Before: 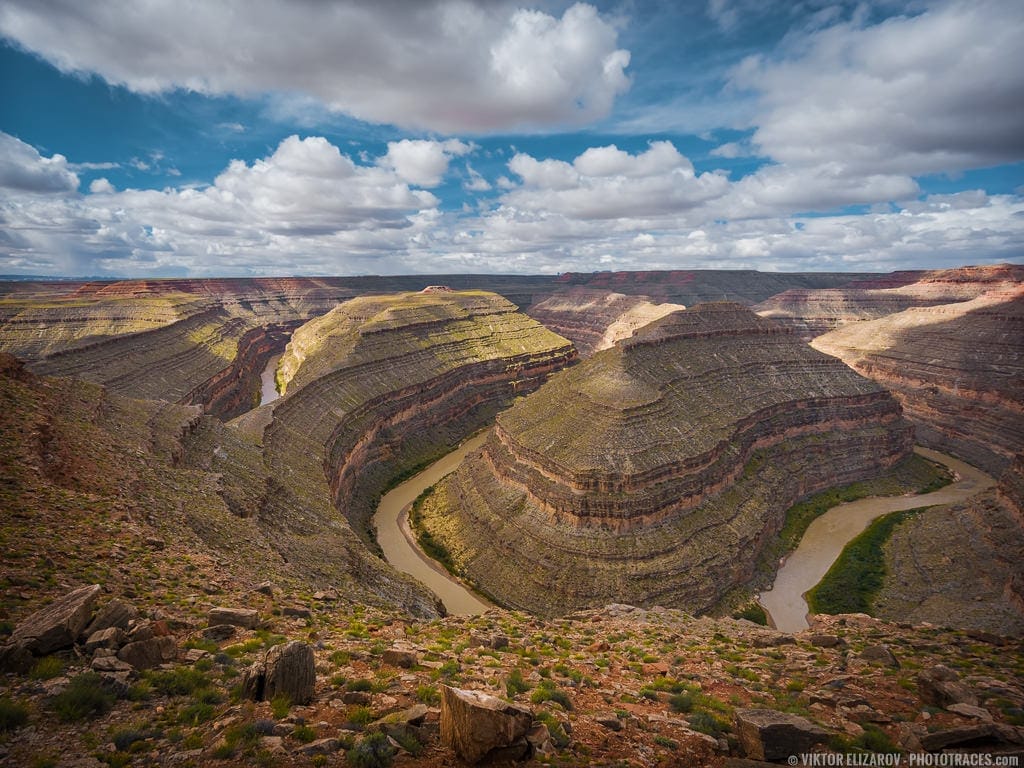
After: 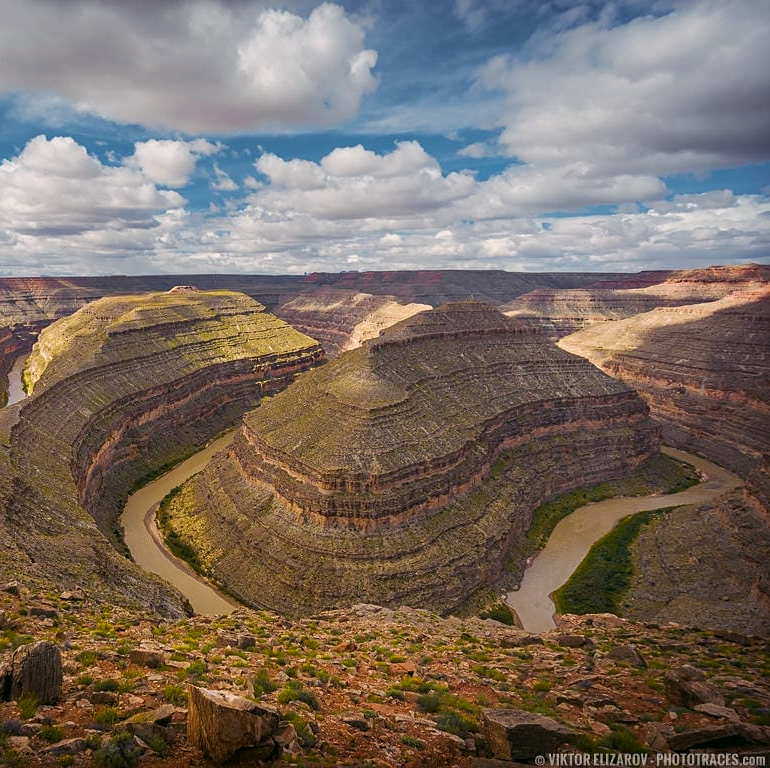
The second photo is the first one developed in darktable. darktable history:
sharpen: amount 0.201
crop and rotate: left 24.761%
color correction: highlights a* 4.18, highlights b* 4.97, shadows a* -6.84, shadows b* 4.94
color balance rgb: shadows lift › luminance 0.594%, shadows lift › chroma 6.878%, shadows lift › hue 297.66°, linear chroma grading › global chroma -15.016%, perceptual saturation grading › global saturation 24.888%
